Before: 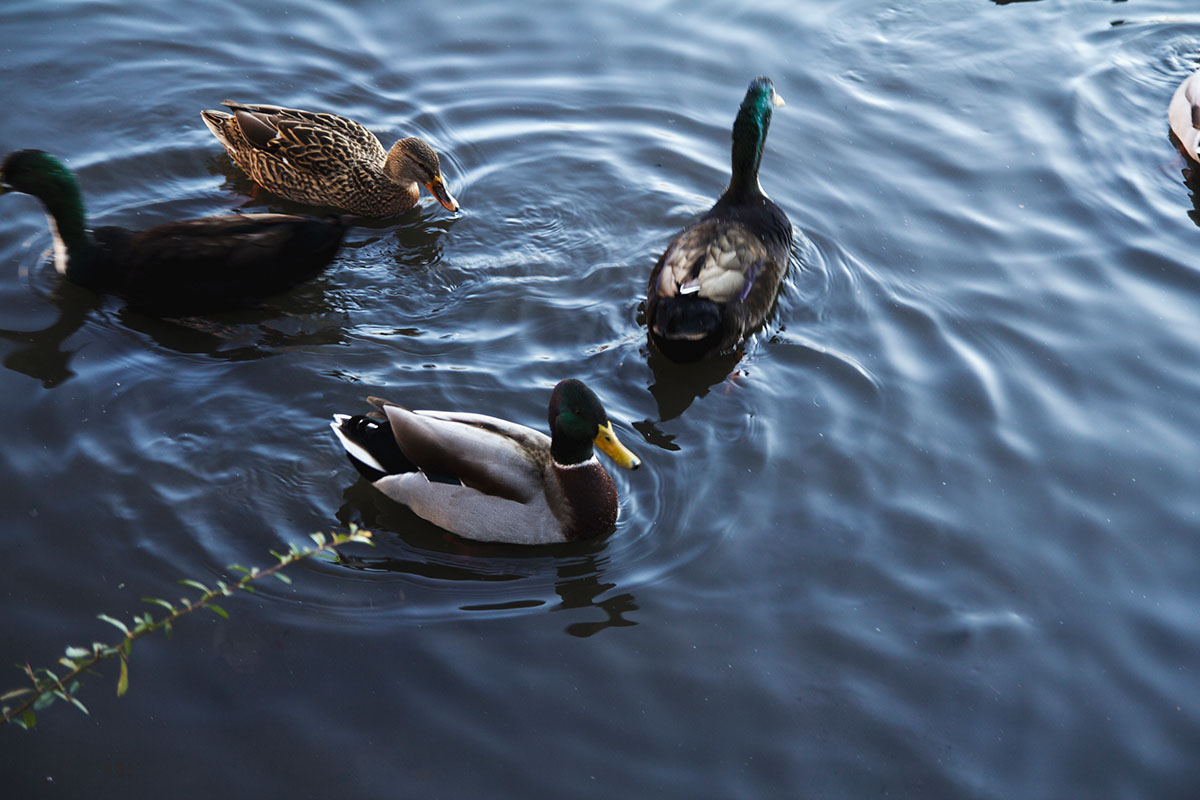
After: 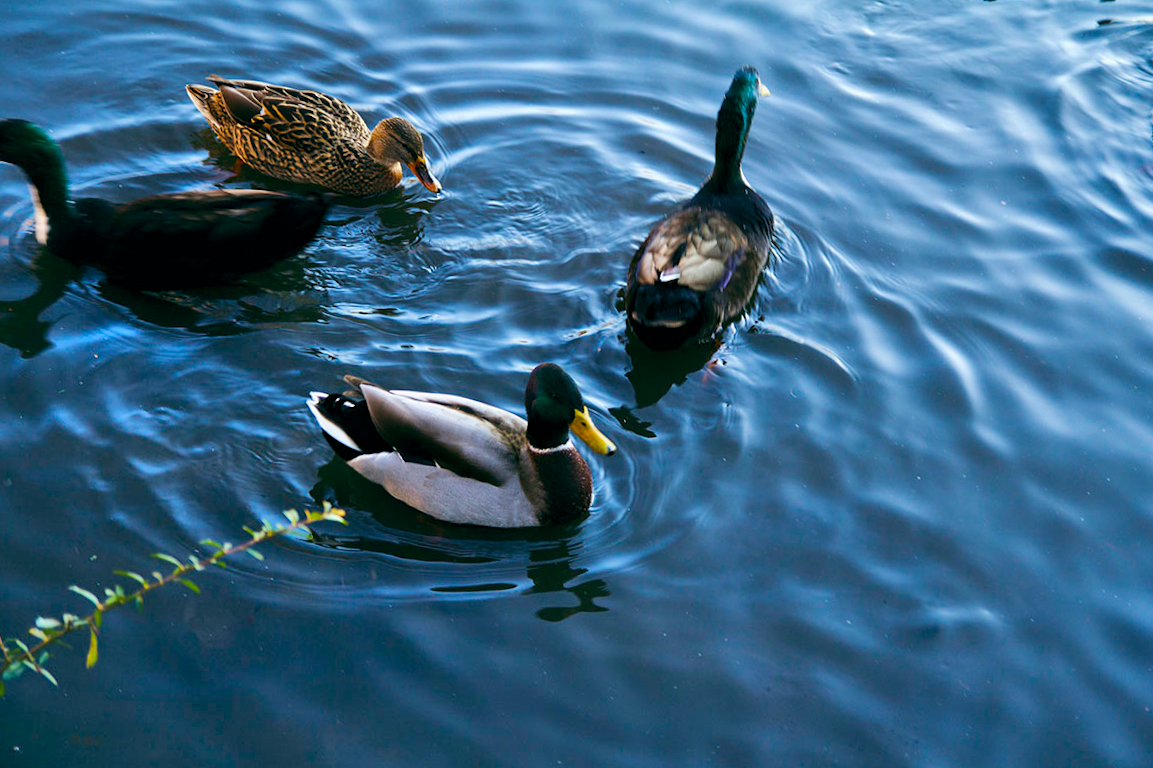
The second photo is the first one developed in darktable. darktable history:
crop and rotate: angle -1.56°
shadows and highlights: soften with gaussian
color balance rgb: shadows lift › chroma 0.945%, shadows lift › hue 111.46°, power › hue 329.68°, highlights gain › chroma 0.211%, highlights gain › hue 331.15°, global offset › luminance -0.32%, global offset › chroma 0.108%, global offset › hue 167.83°, linear chroma grading › global chroma 15.252%, perceptual saturation grading › global saturation 5.563%, global vibrance 50.231%
